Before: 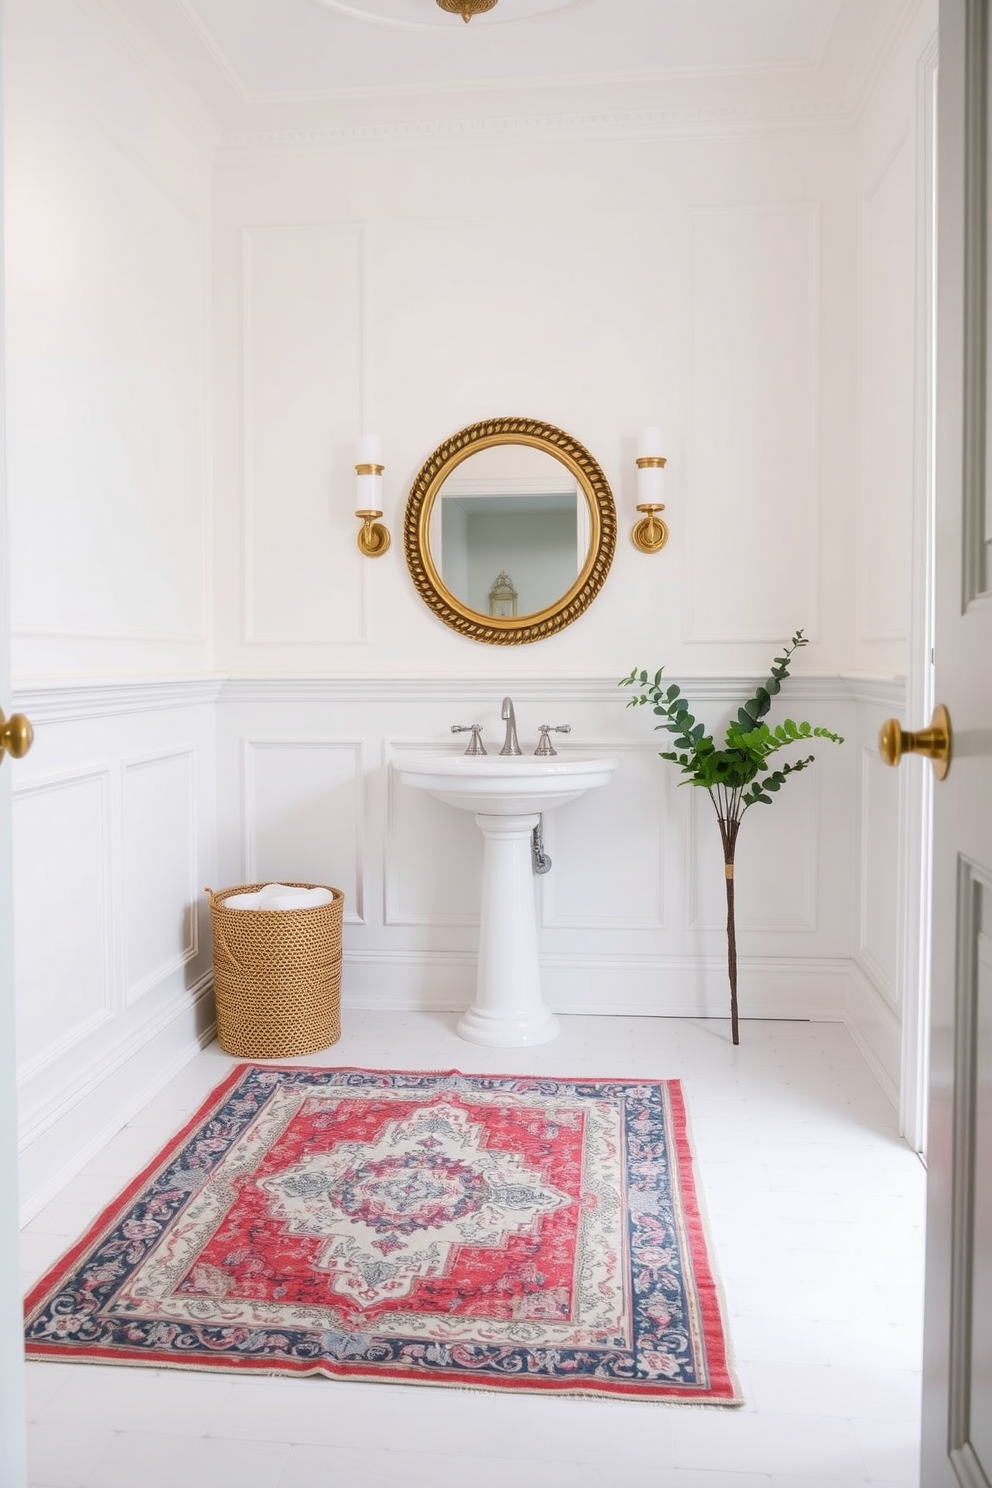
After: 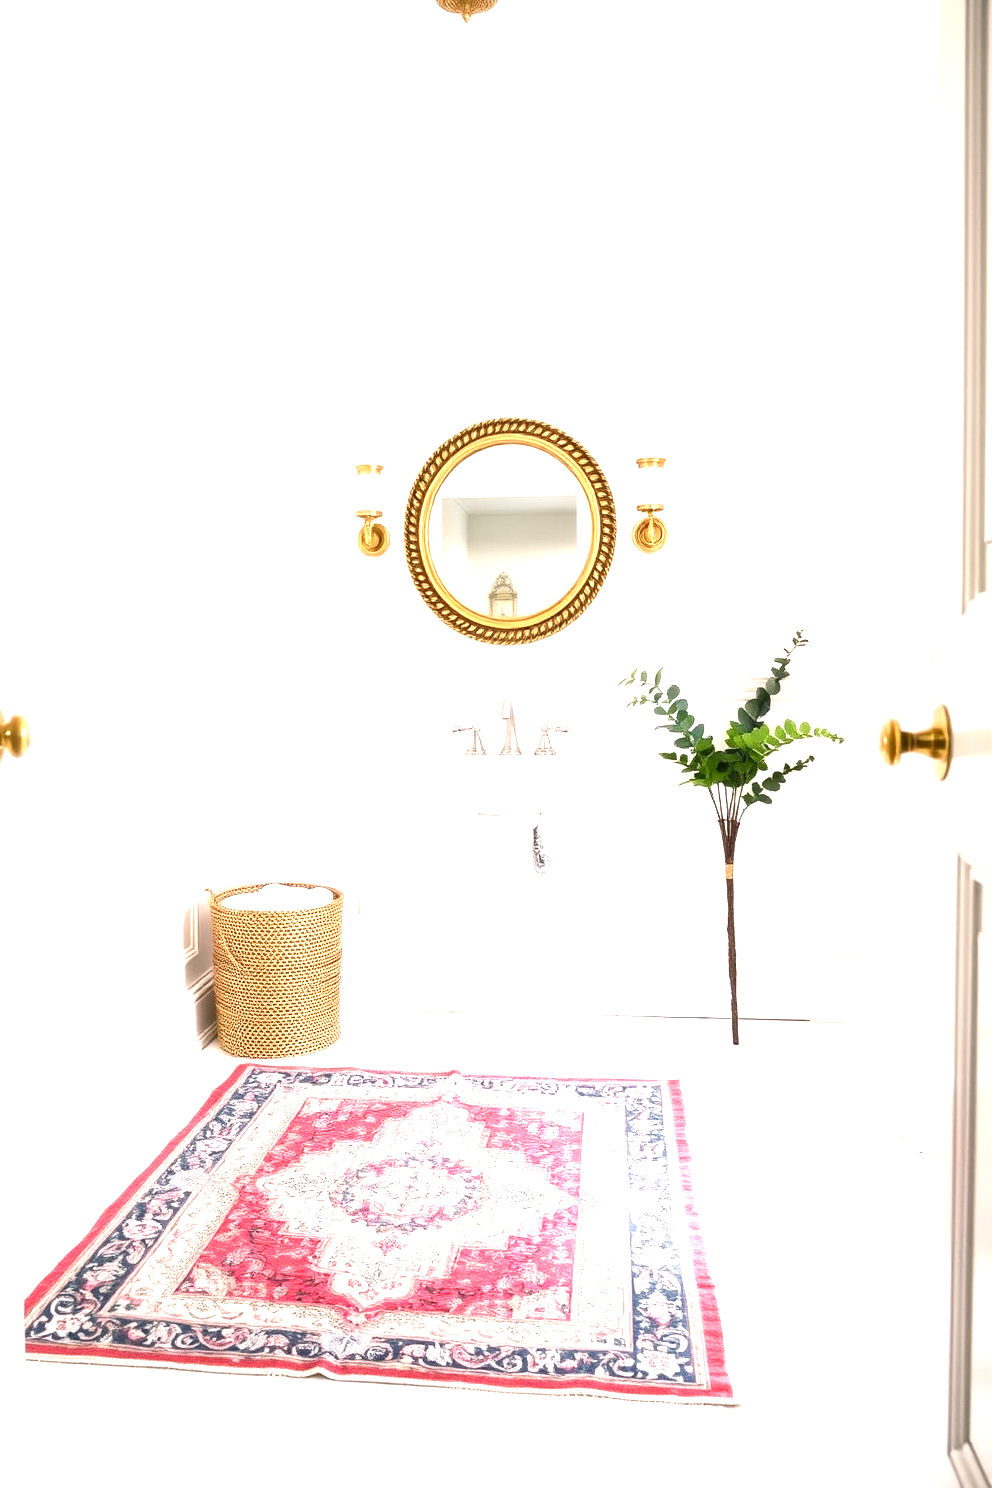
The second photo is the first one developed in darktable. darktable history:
exposure: black level correction 0, exposure 1.199 EV, compensate highlight preservation false
color zones: curves: ch0 [(0.018, 0.548) (0.224, 0.64) (0.425, 0.447) (0.675, 0.575) (0.732, 0.579)]; ch1 [(0.066, 0.487) (0.25, 0.5) (0.404, 0.43) (0.75, 0.421) (0.956, 0.421)]; ch2 [(0.044, 0.561) (0.215, 0.465) (0.399, 0.544) (0.465, 0.548) (0.614, 0.447) (0.724, 0.43) (0.882, 0.623) (0.956, 0.632)], mix -130.89%
color balance rgb: highlights gain › chroma 2.97%, highlights gain › hue 60.25°, perceptual saturation grading › global saturation 0.077%, perceptual saturation grading › highlights -19.791%, perceptual saturation grading › shadows 20.168%, perceptual brilliance grading › global brilliance 15.546%, perceptual brilliance grading › shadows -34.363%
